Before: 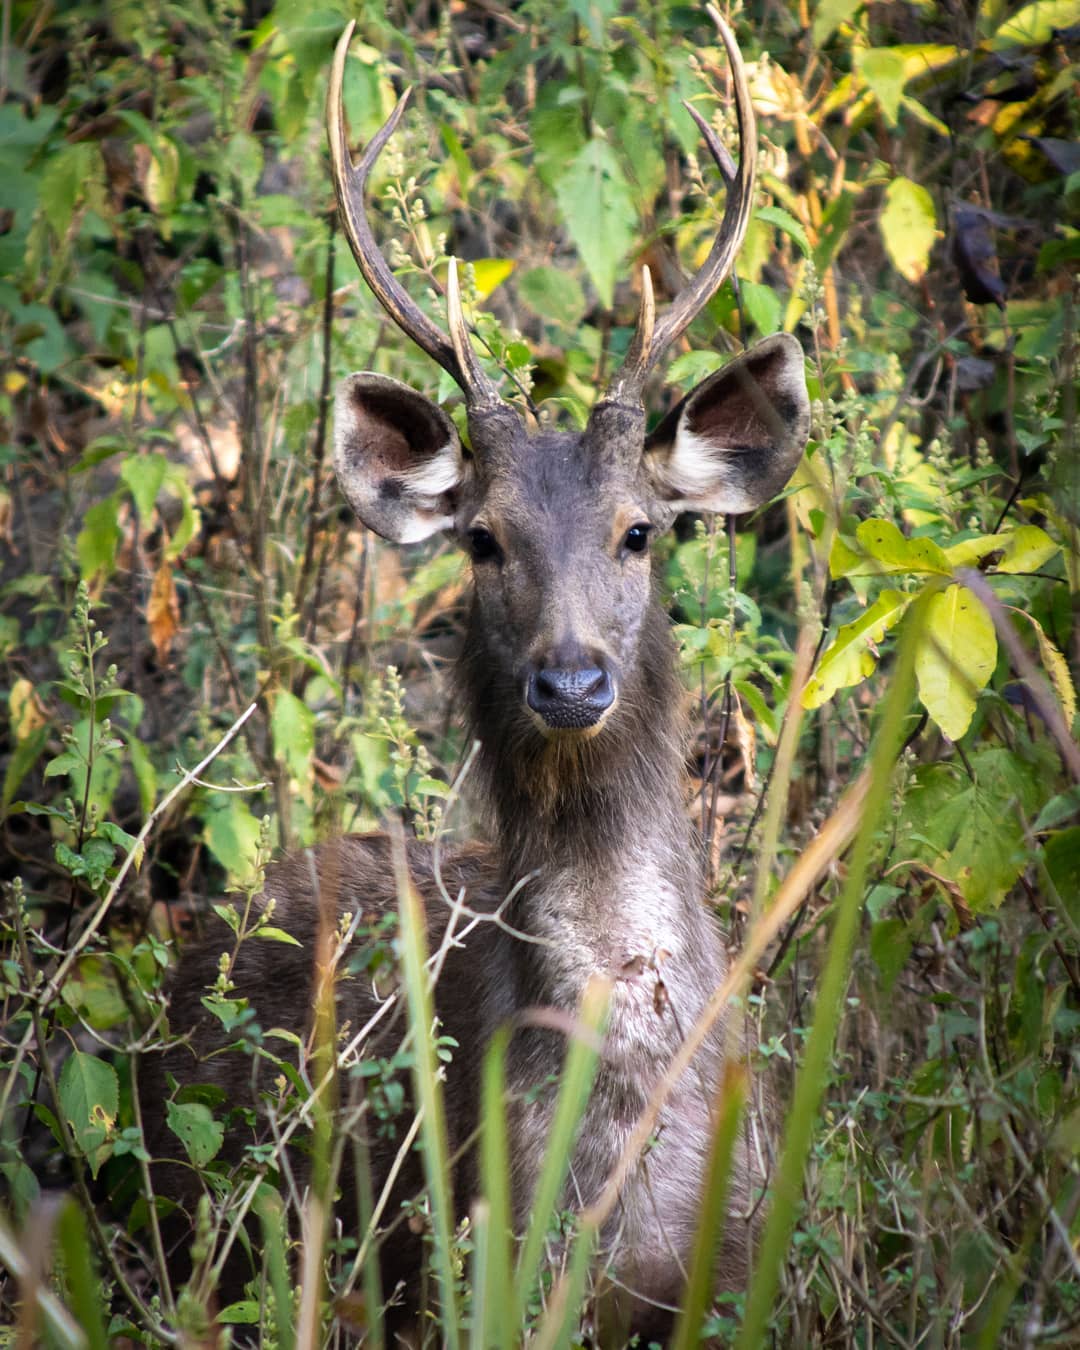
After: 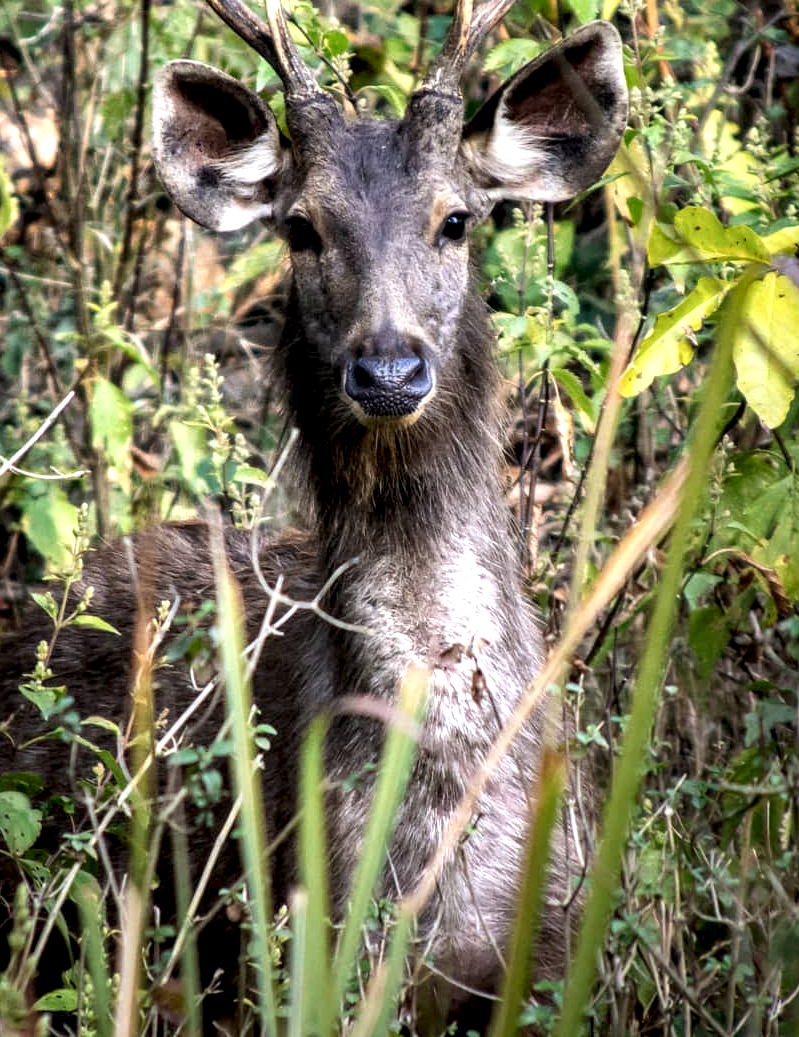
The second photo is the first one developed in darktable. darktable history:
crop: left 16.865%, top 23.114%, right 9.095%
local contrast: highlights 65%, shadows 53%, detail 168%, midtone range 0.507
